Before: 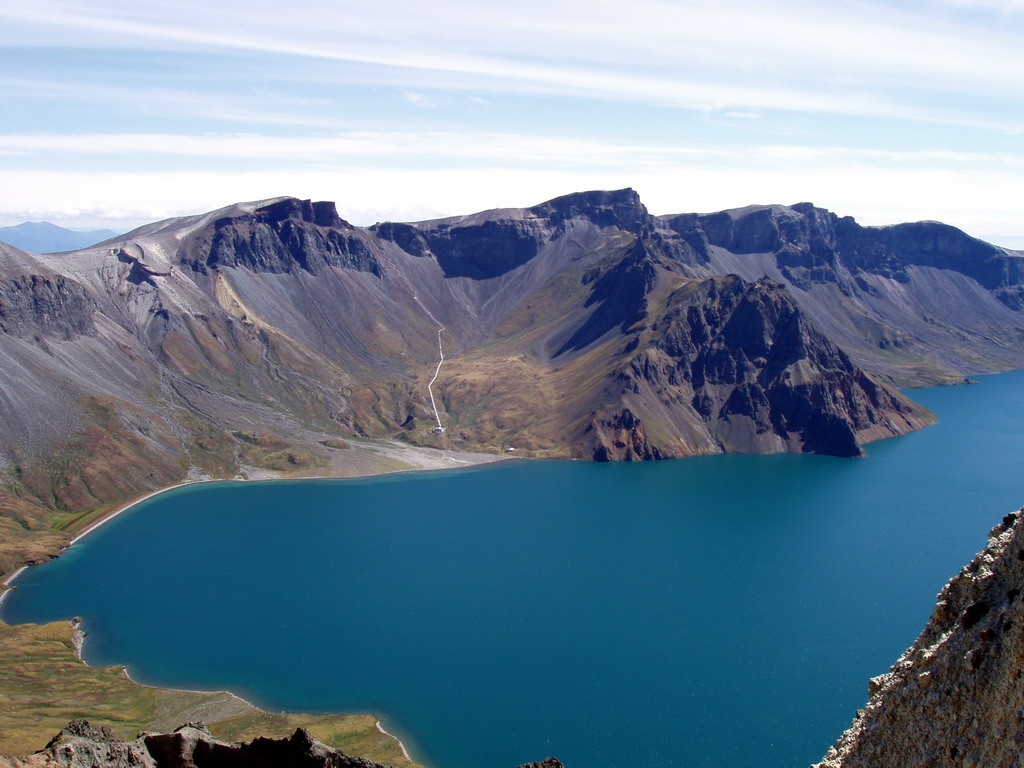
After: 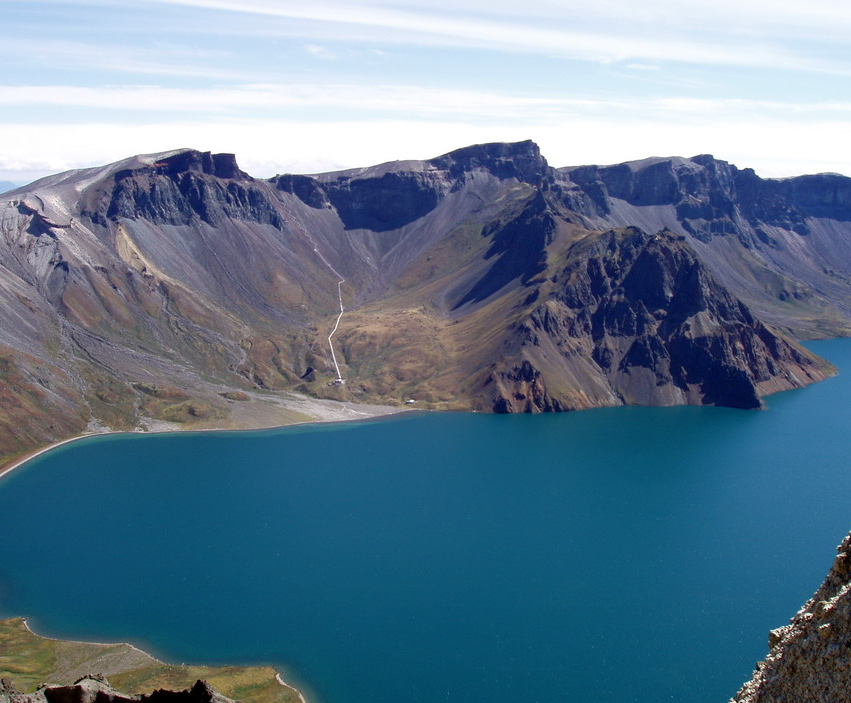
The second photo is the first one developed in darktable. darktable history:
crop: left 9.817%, top 6.276%, right 6.989%, bottom 2.182%
